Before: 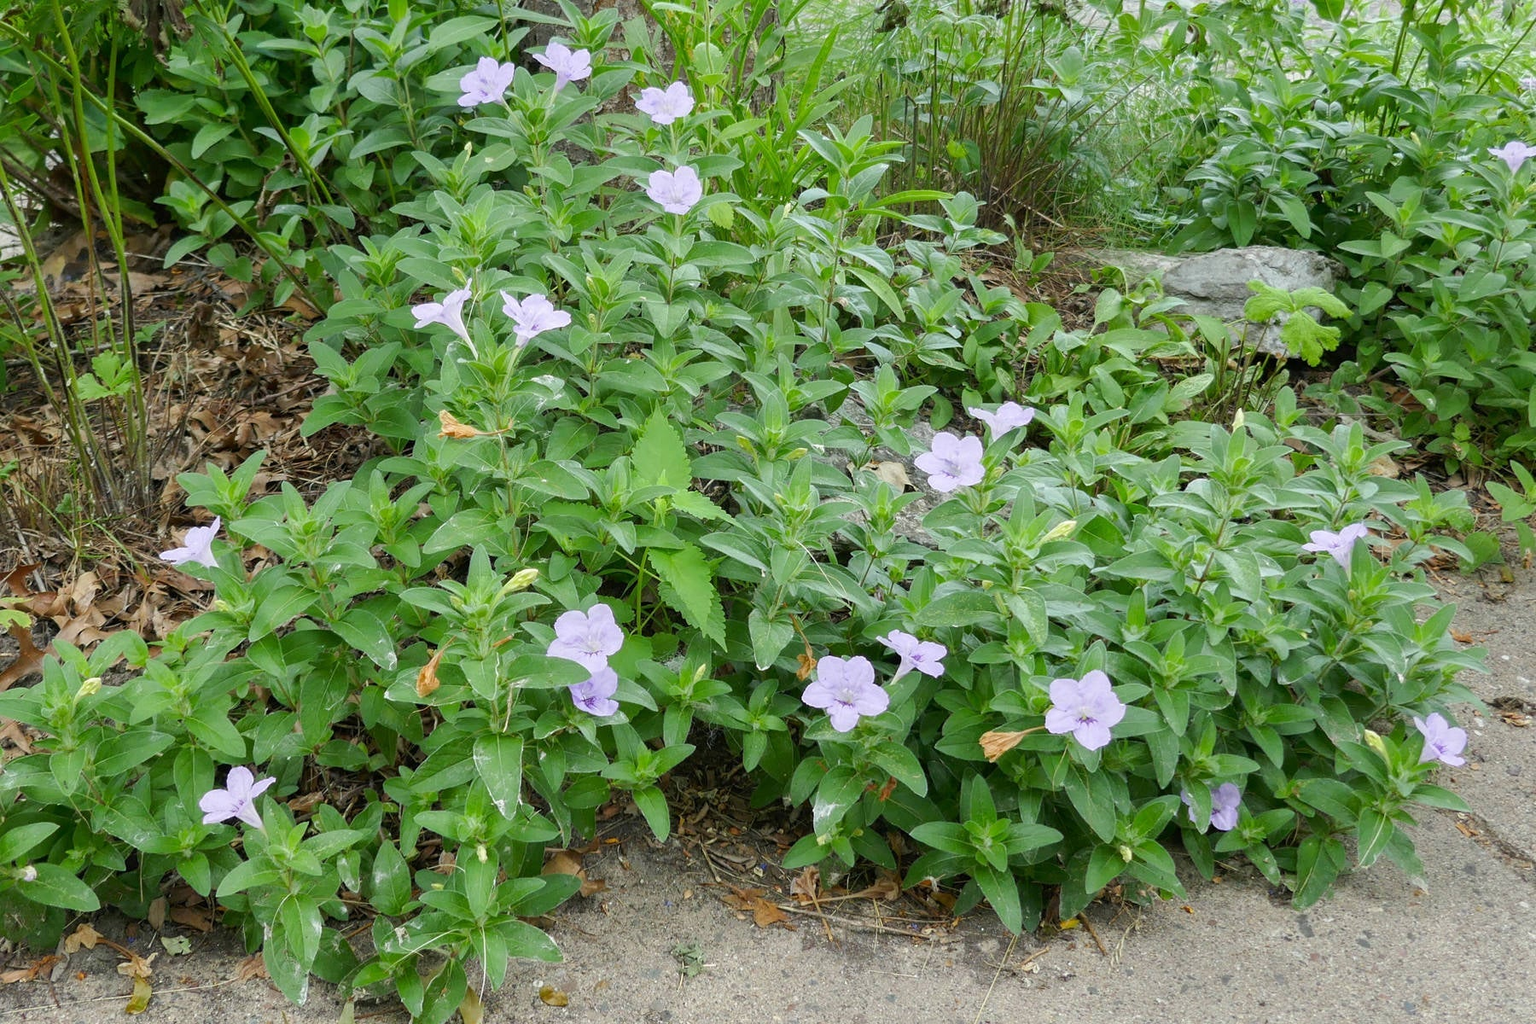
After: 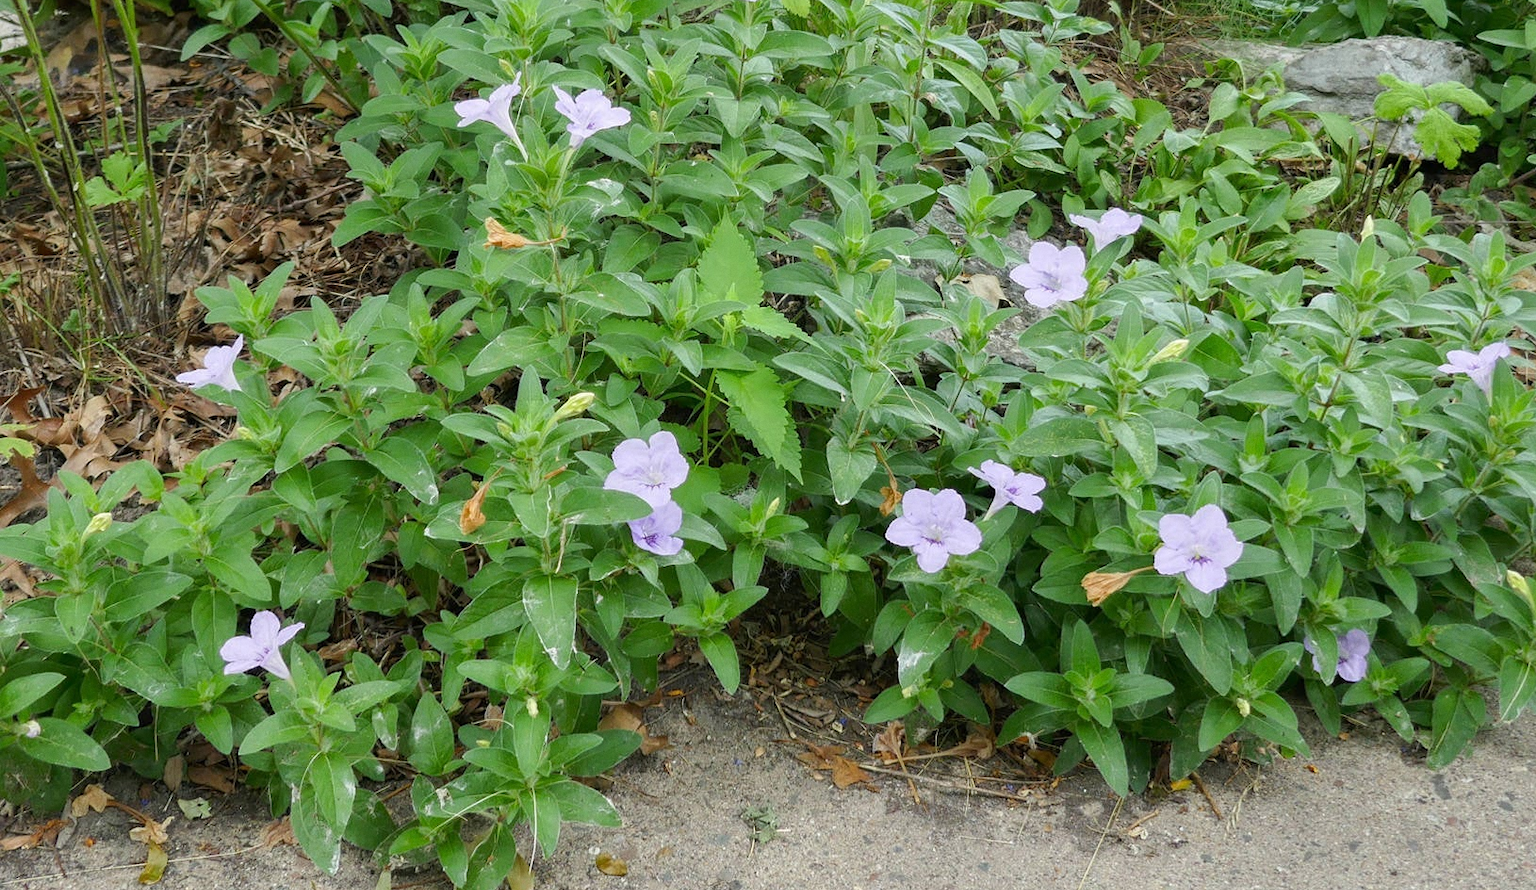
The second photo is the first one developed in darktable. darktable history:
grain: coarseness 0.09 ISO, strength 10%
crop: top 20.916%, right 9.437%, bottom 0.316%
